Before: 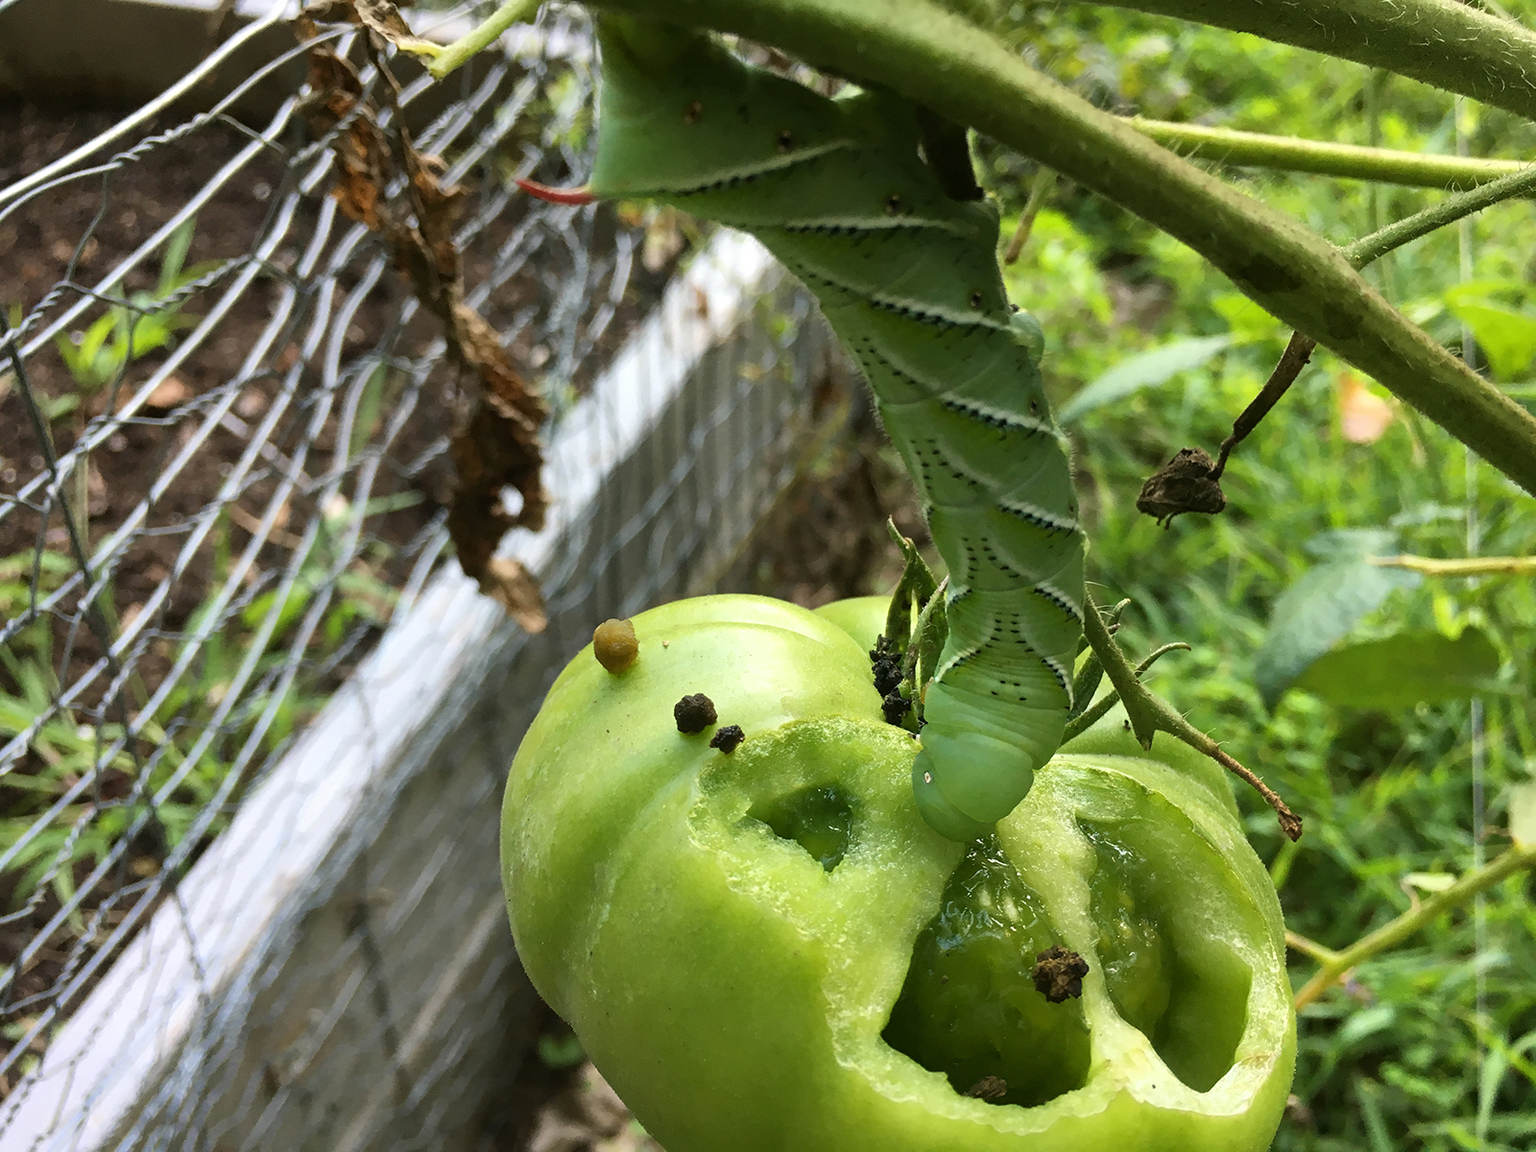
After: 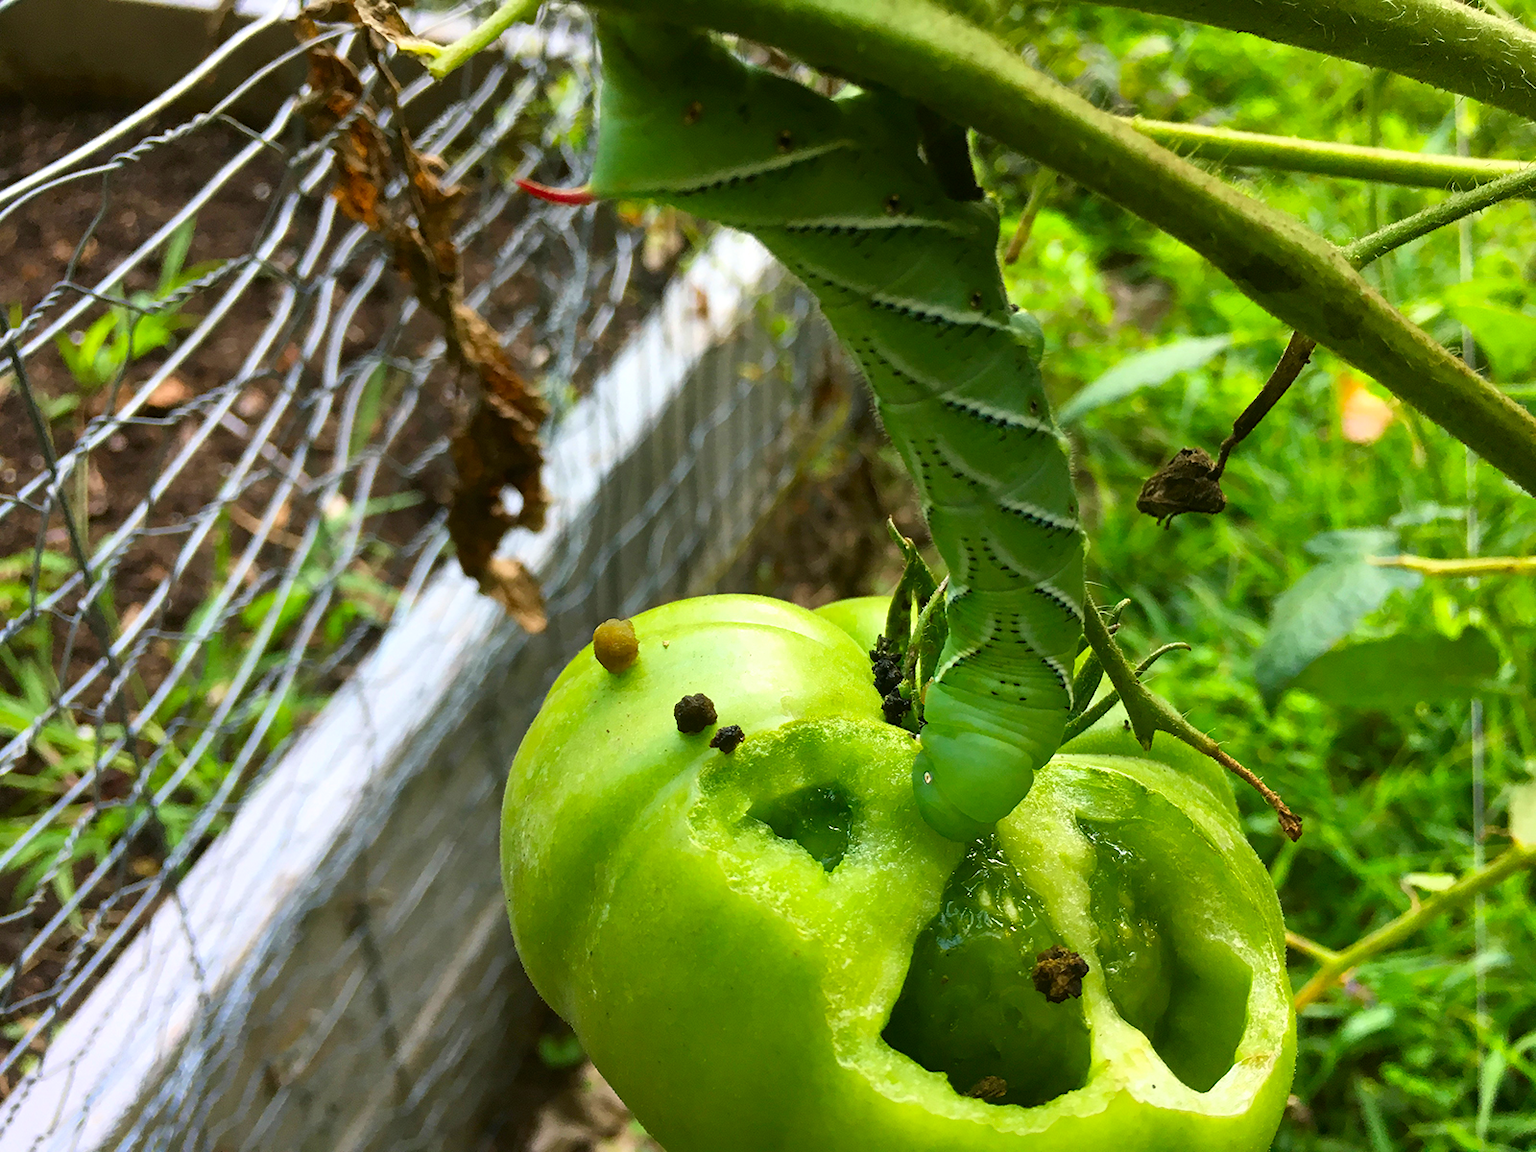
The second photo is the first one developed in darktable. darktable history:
shadows and highlights: shadows 0, highlights 40
contrast brightness saturation: saturation 0.5
